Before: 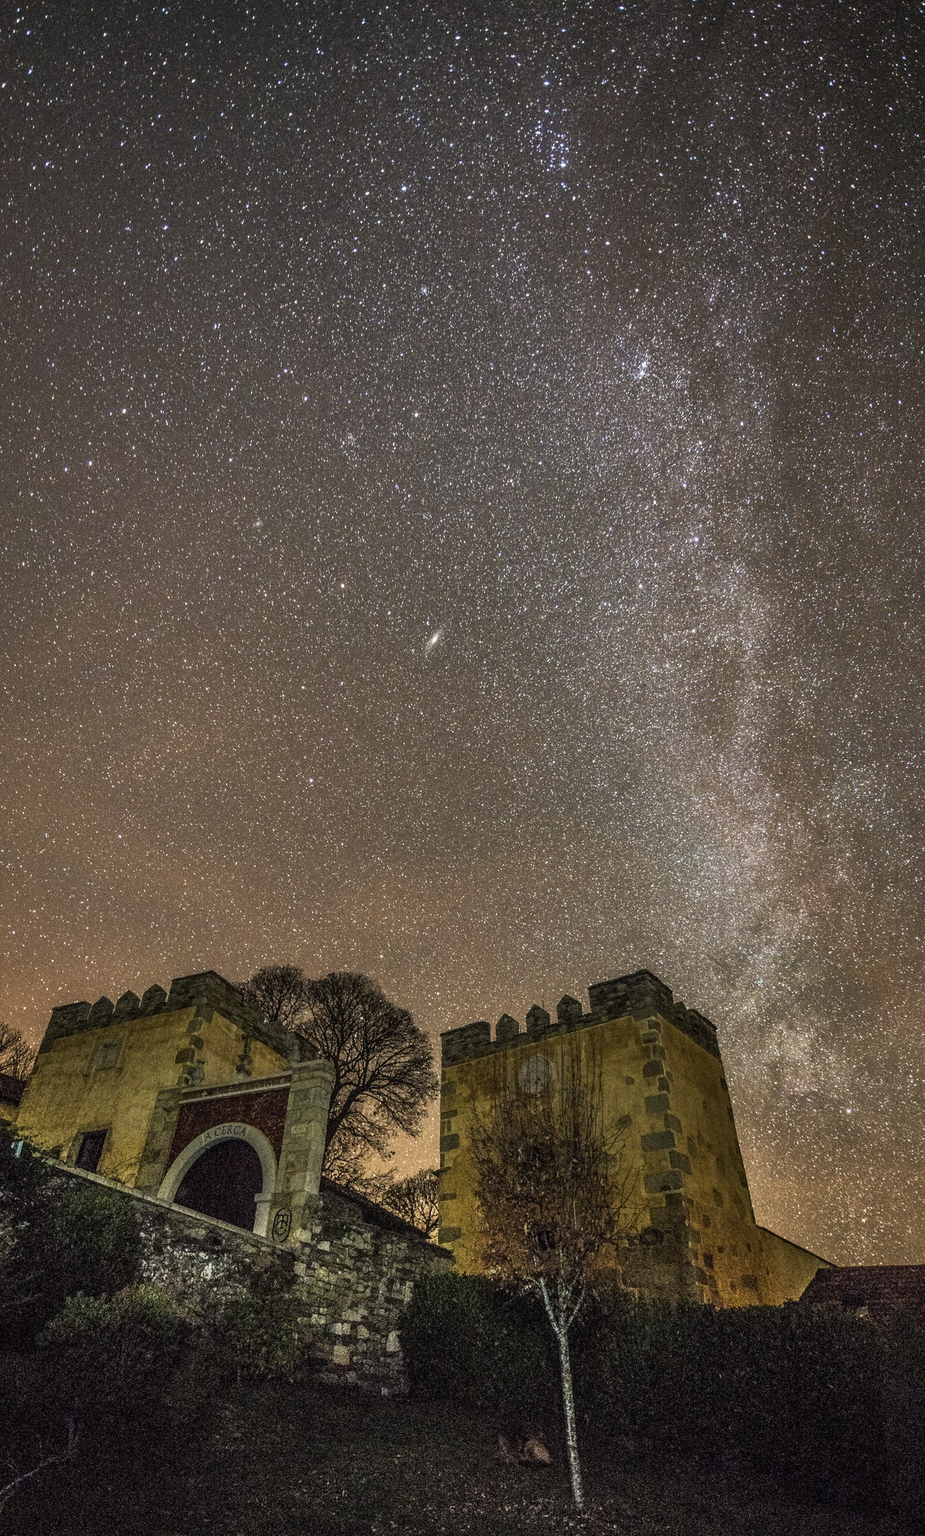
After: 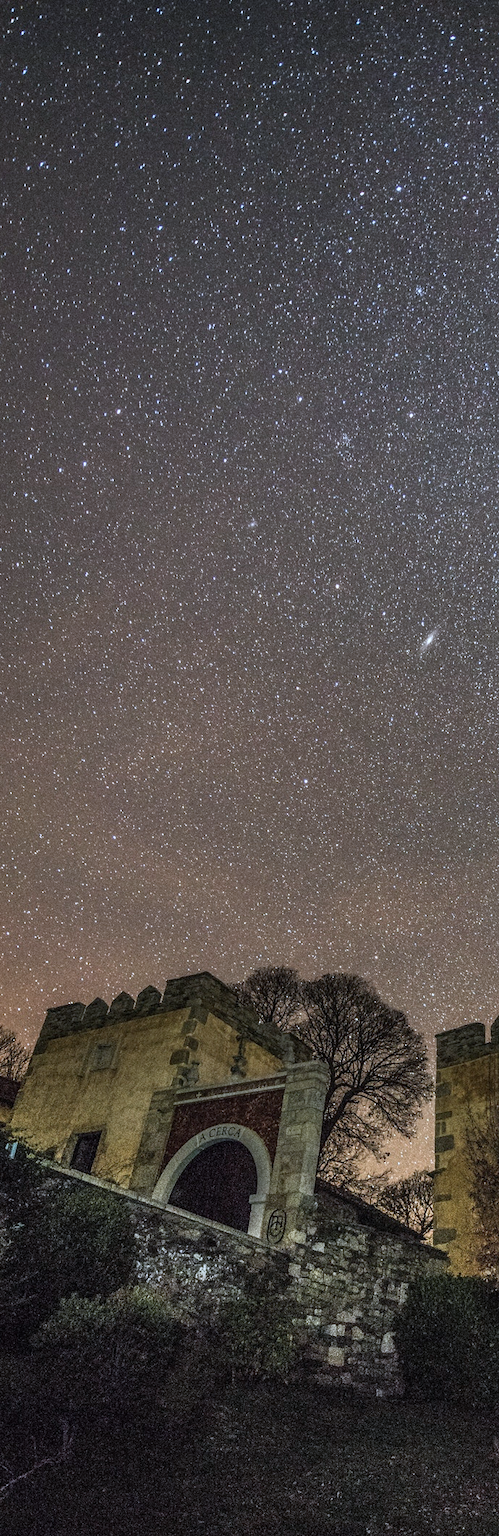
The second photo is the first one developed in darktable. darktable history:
crop: left 0.665%, right 45.275%, bottom 0.091%
color correction: highlights a* -1.88, highlights b* -18.24
